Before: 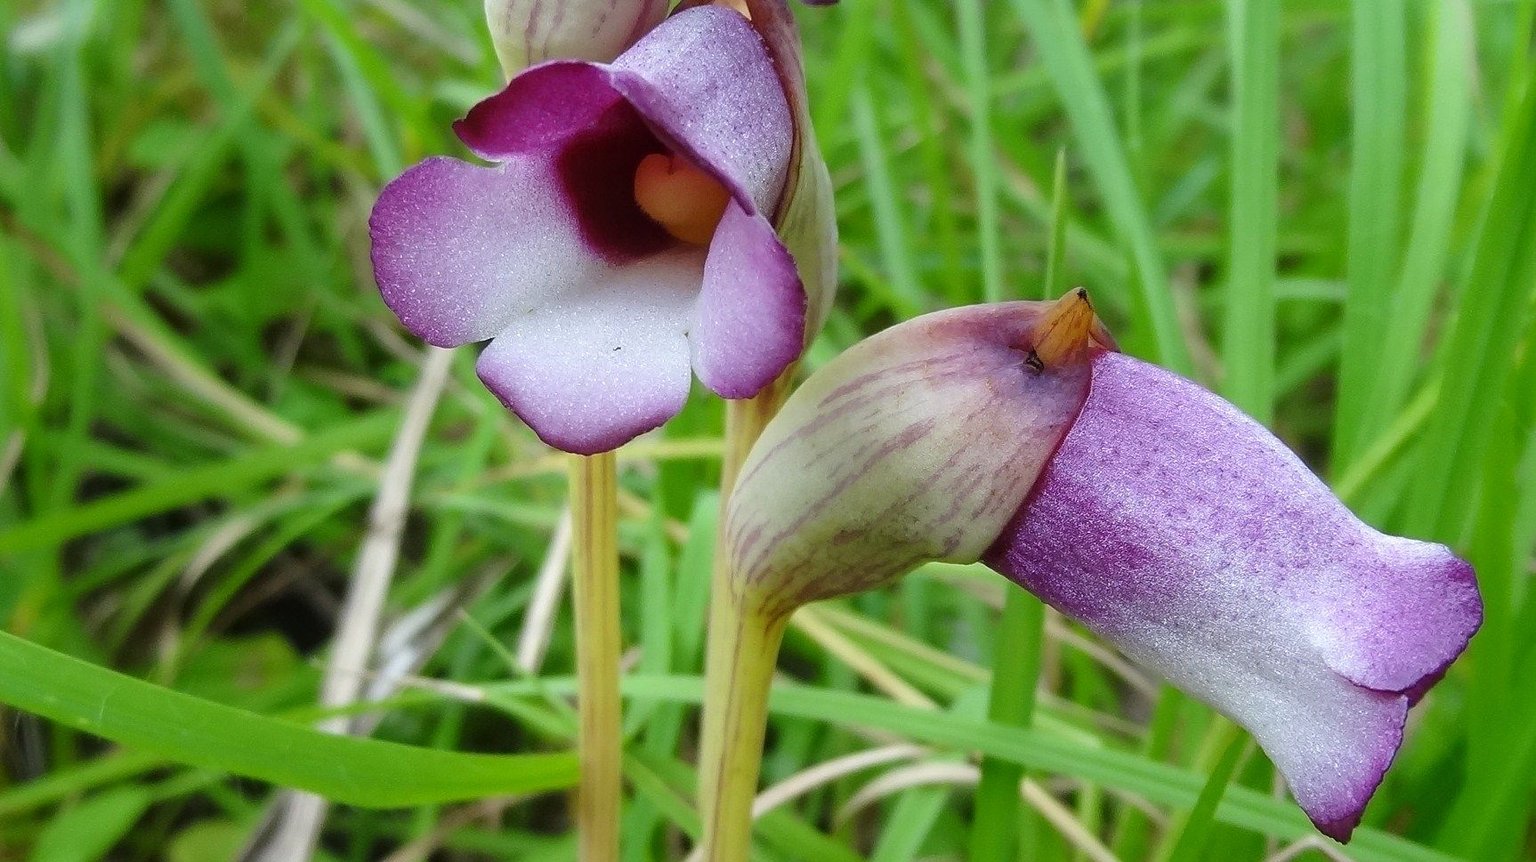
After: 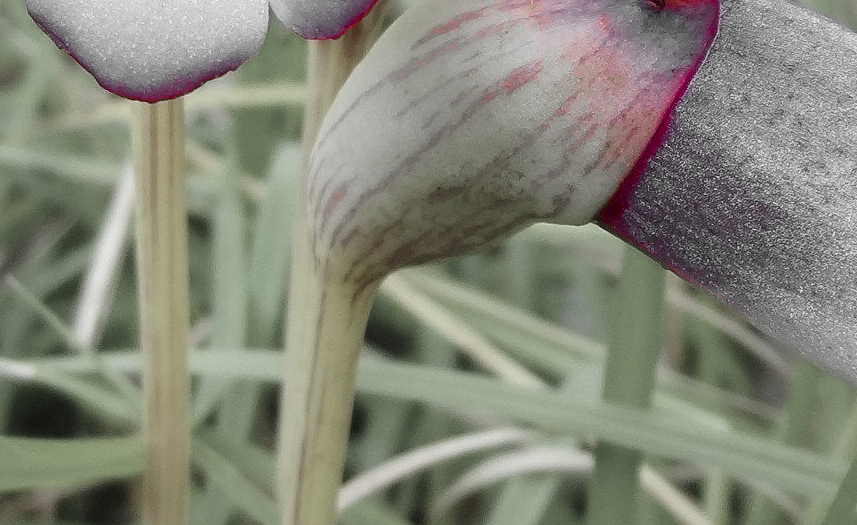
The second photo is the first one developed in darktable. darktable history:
color zones: curves: ch1 [(0, 0.831) (0.08, 0.771) (0.157, 0.268) (0.241, 0.207) (0.562, -0.005) (0.714, -0.013) (0.876, 0.01) (1, 0.831)]
crop: left 29.471%, top 42.289%, right 20.858%, bottom 3.496%
exposure: exposure -0.157 EV, compensate exposure bias true, compensate highlight preservation false
